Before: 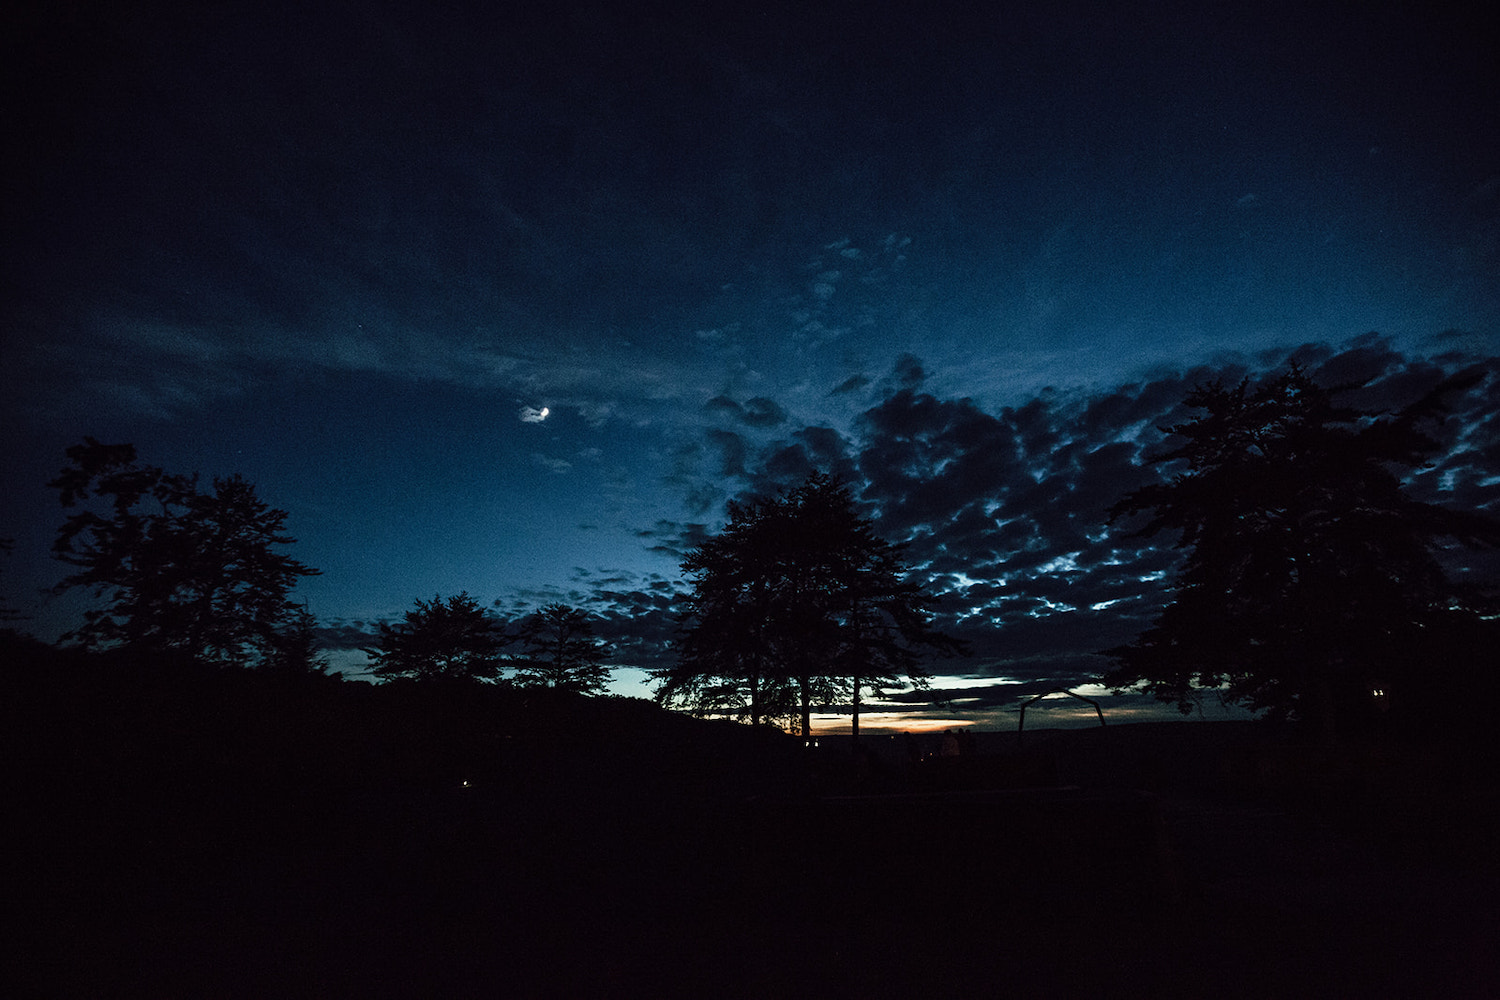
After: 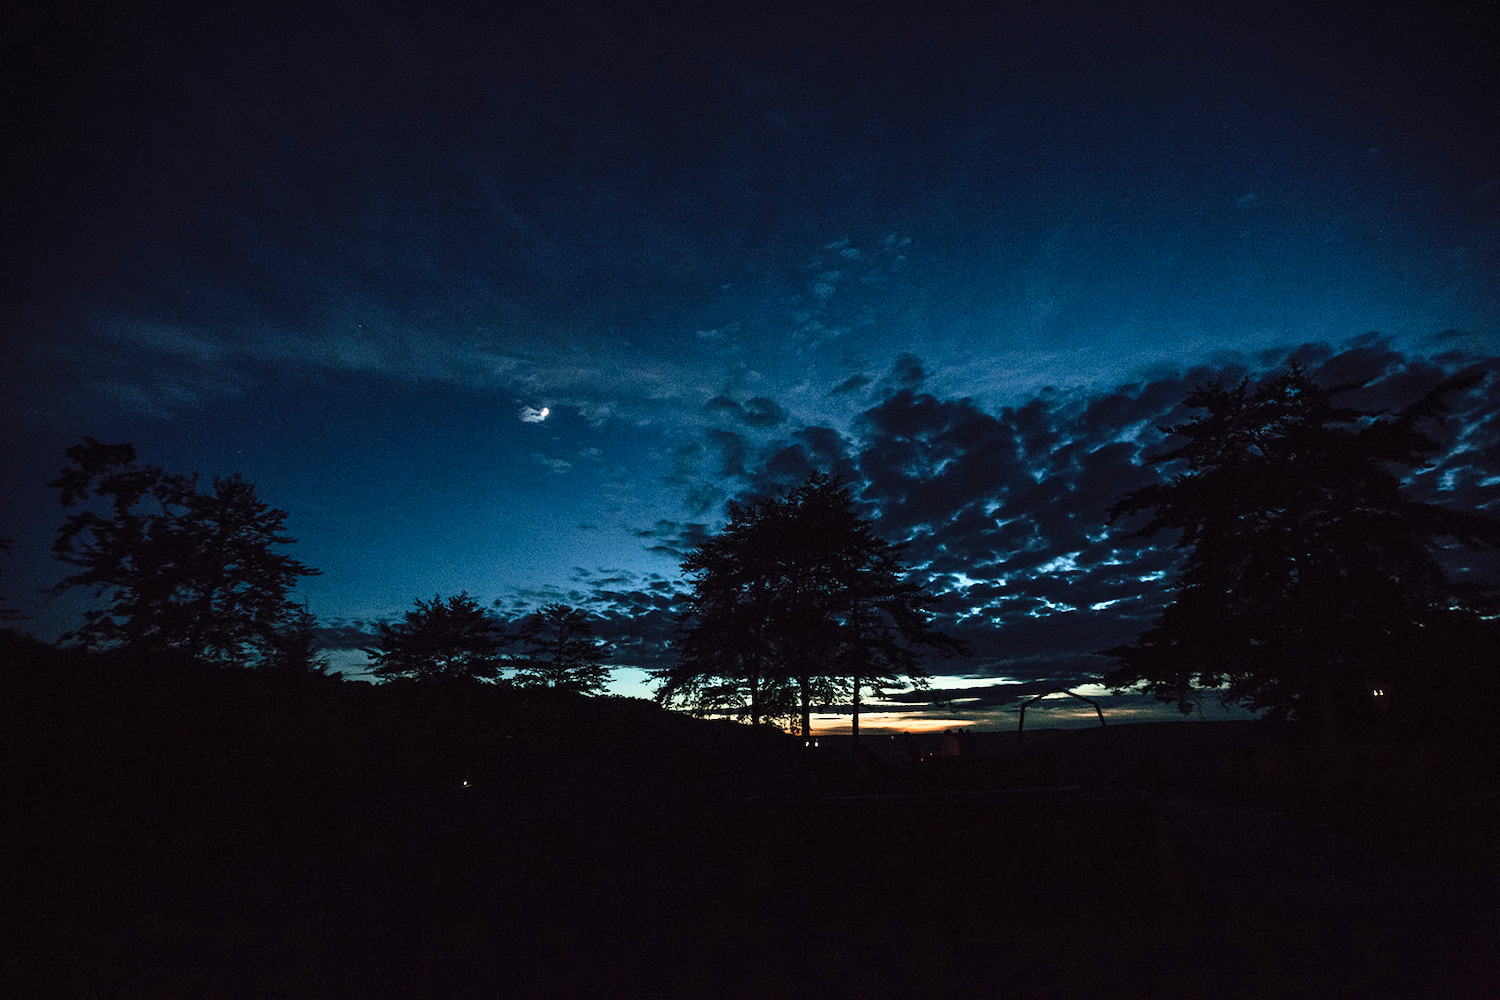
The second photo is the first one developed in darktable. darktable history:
contrast brightness saturation: contrast 0.198, brightness 0.157, saturation 0.224
